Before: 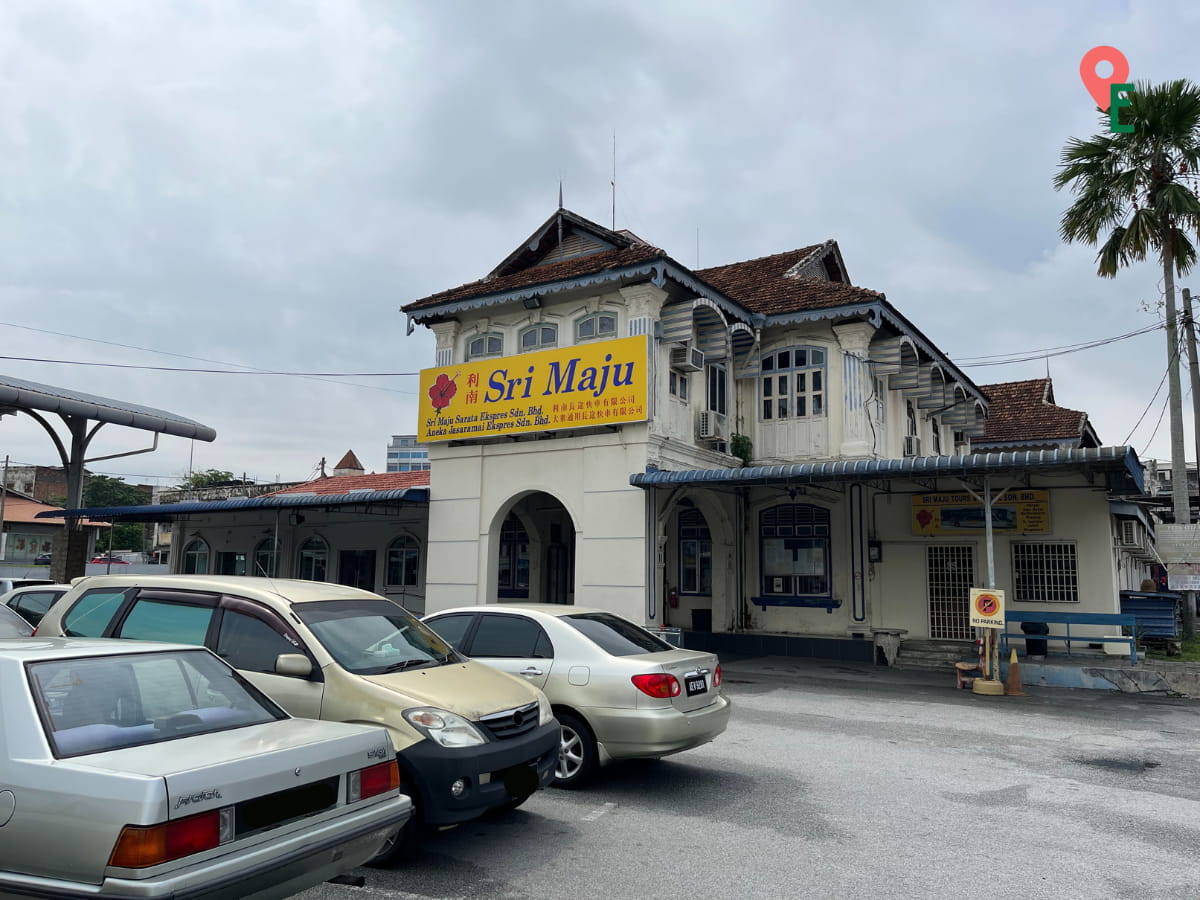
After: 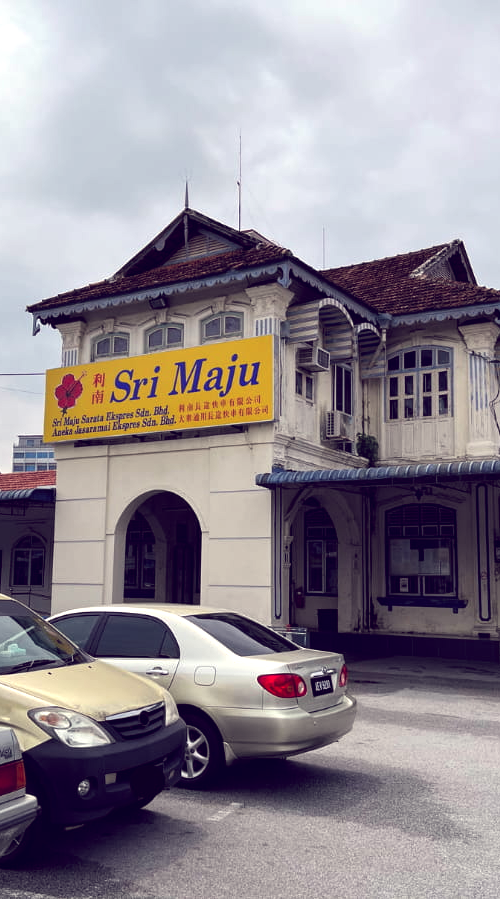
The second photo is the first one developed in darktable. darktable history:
crop: left 31.229%, right 27.105%
color balance: lift [1.001, 0.997, 0.99, 1.01], gamma [1.007, 1, 0.975, 1.025], gain [1, 1.065, 1.052, 0.935], contrast 13.25%
local contrast: highlights 100%, shadows 100%, detail 120%, midtone range 0.2
